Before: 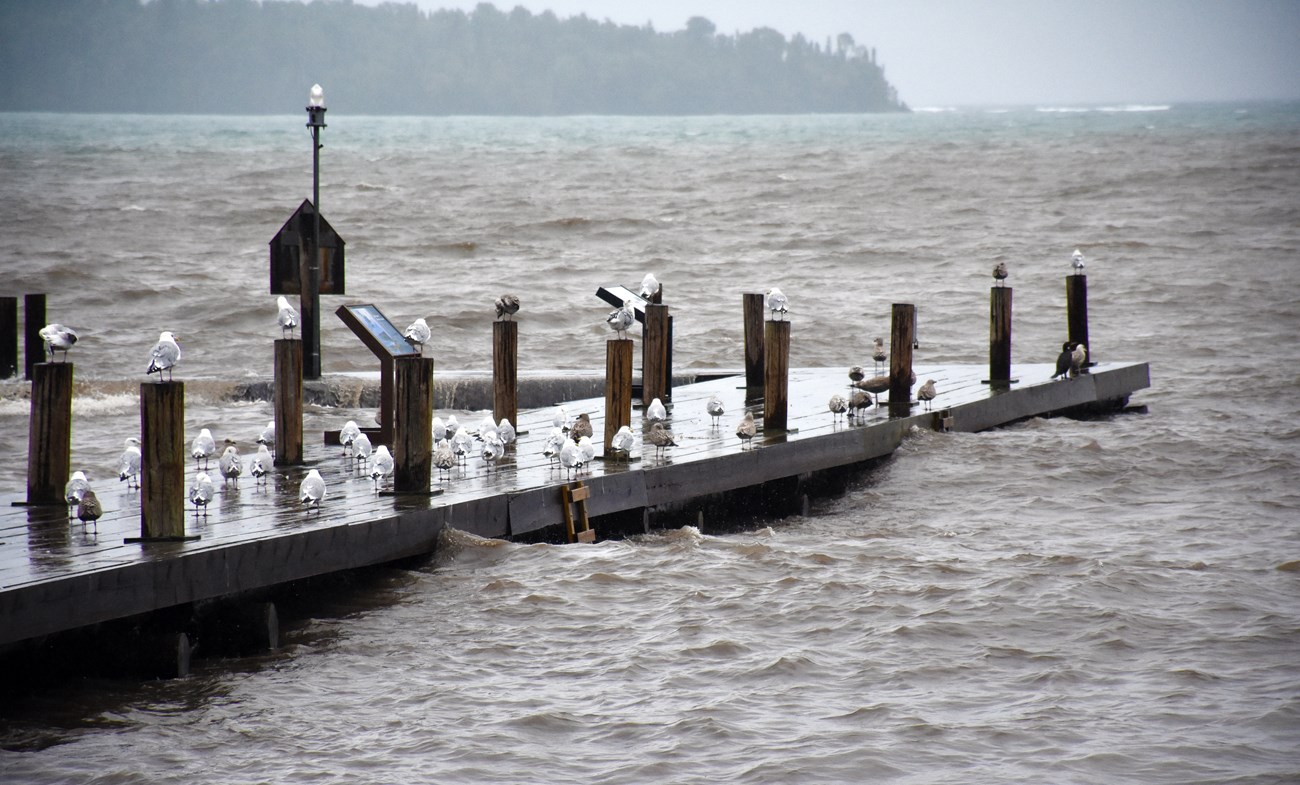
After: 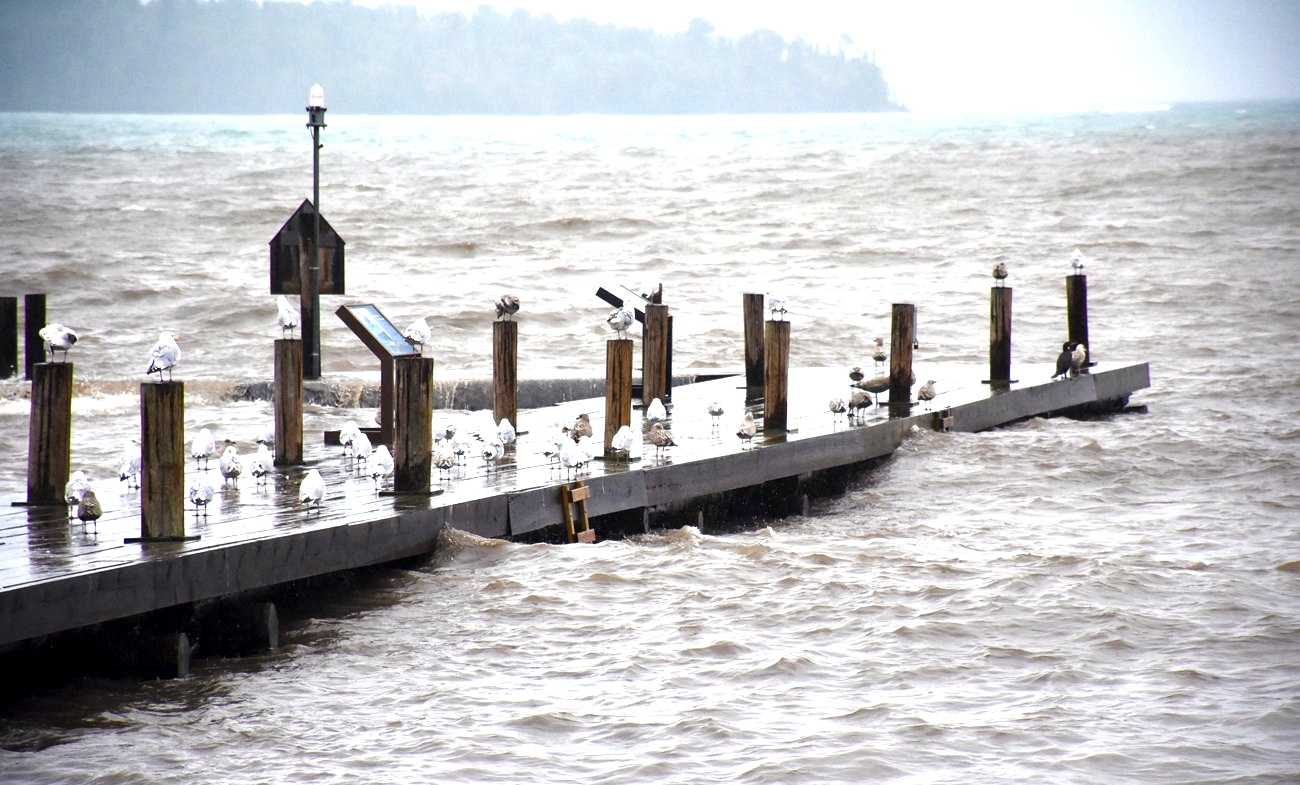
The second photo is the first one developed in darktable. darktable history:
exposure: black level correction 0.001, exposure 0.963 EV, compensate exposure bias true, compensate highlight preservation false
